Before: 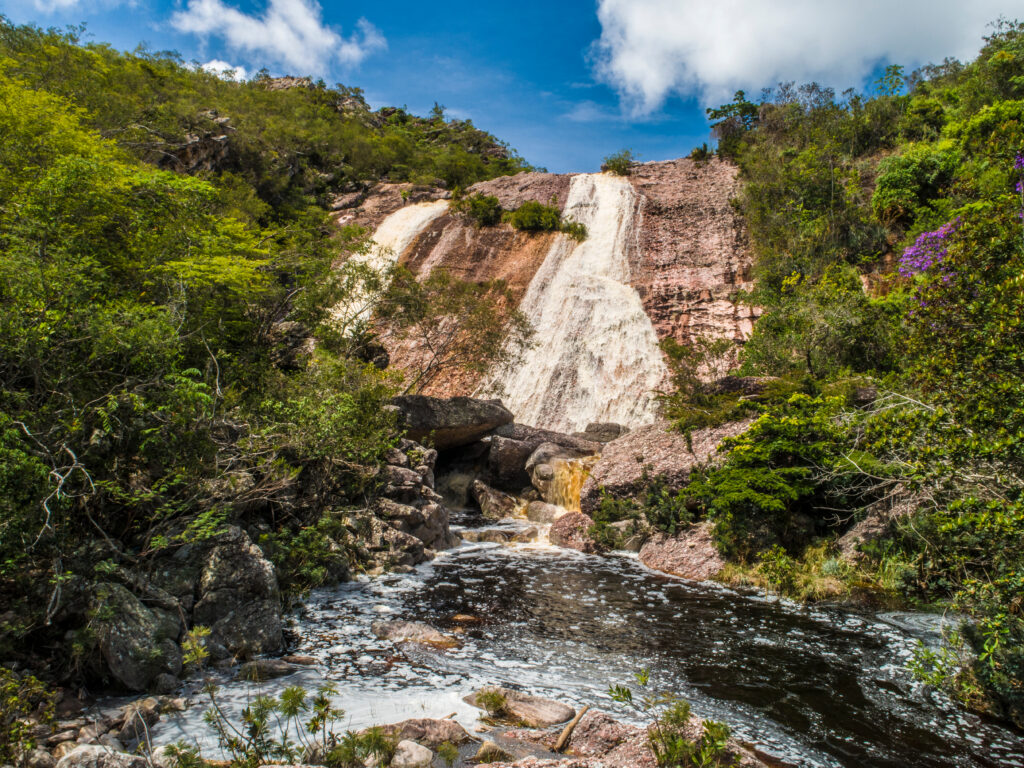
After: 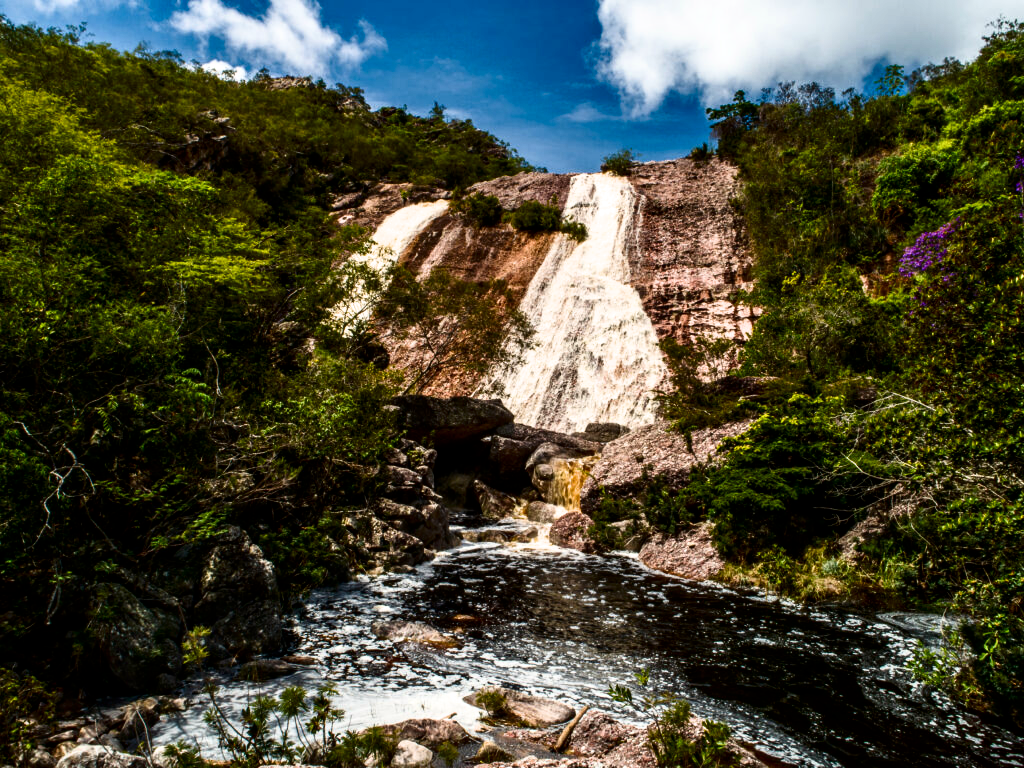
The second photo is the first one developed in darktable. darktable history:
color calibration: x 0.342, y 0.356, temperature 5122 K
contrast brightness saturation: contrast 0.13, brightness -0.24, saturation 0.14
filmic rgb: black relative exposure -9.08 EV, white relative exposure 2.3 EV, hardness 7.49
